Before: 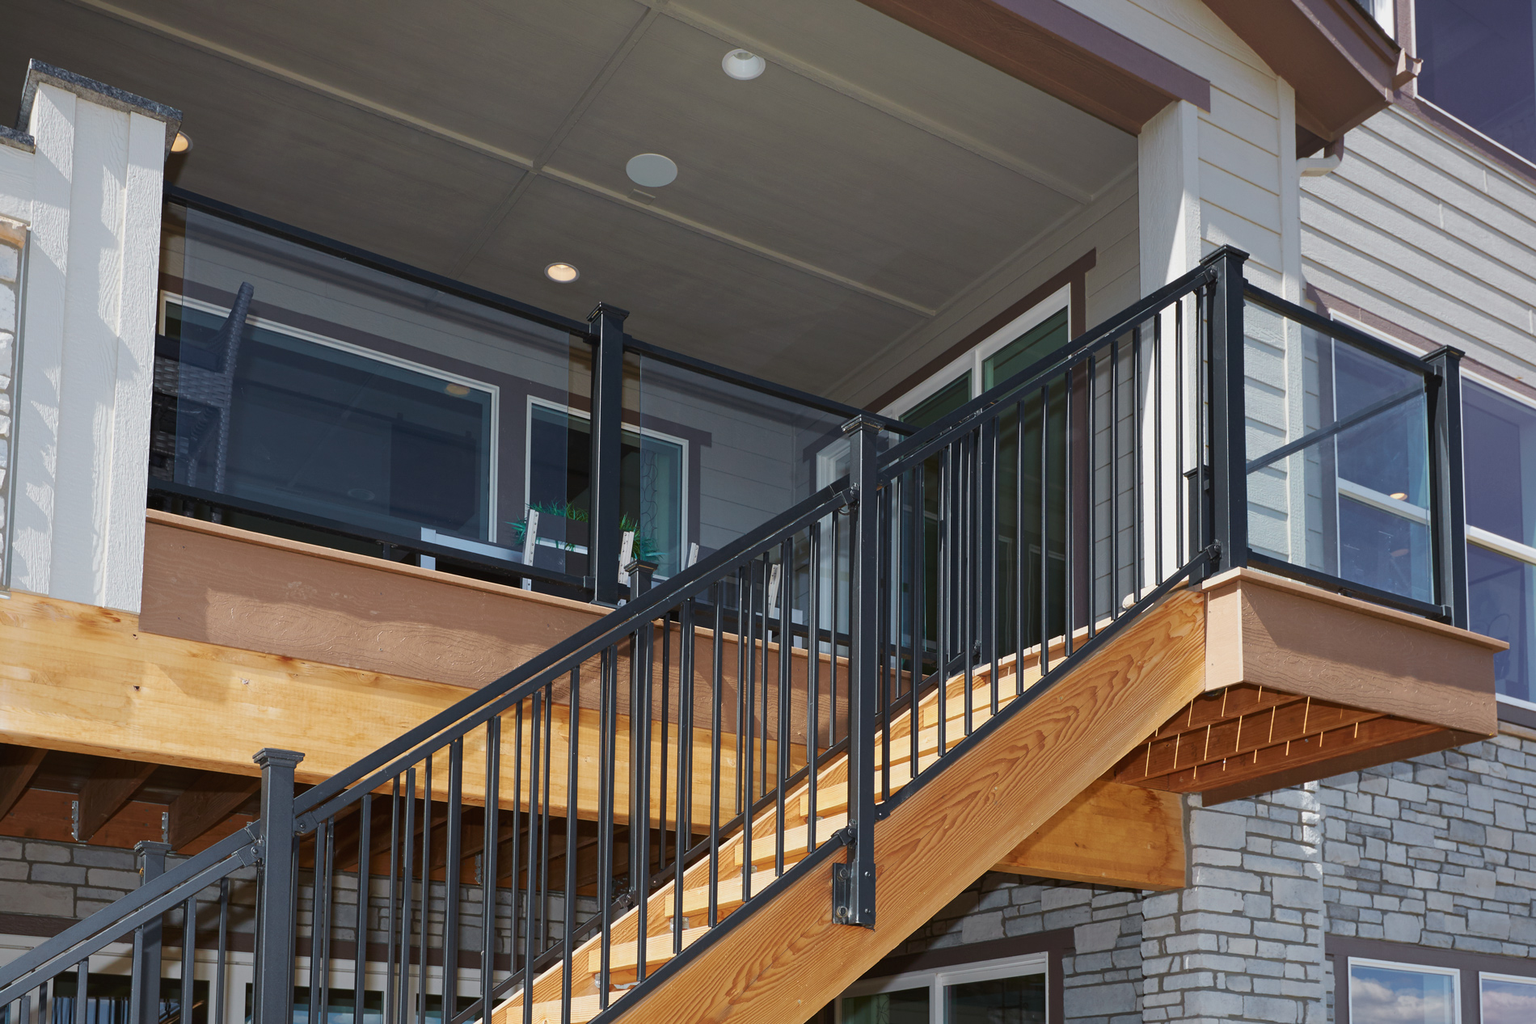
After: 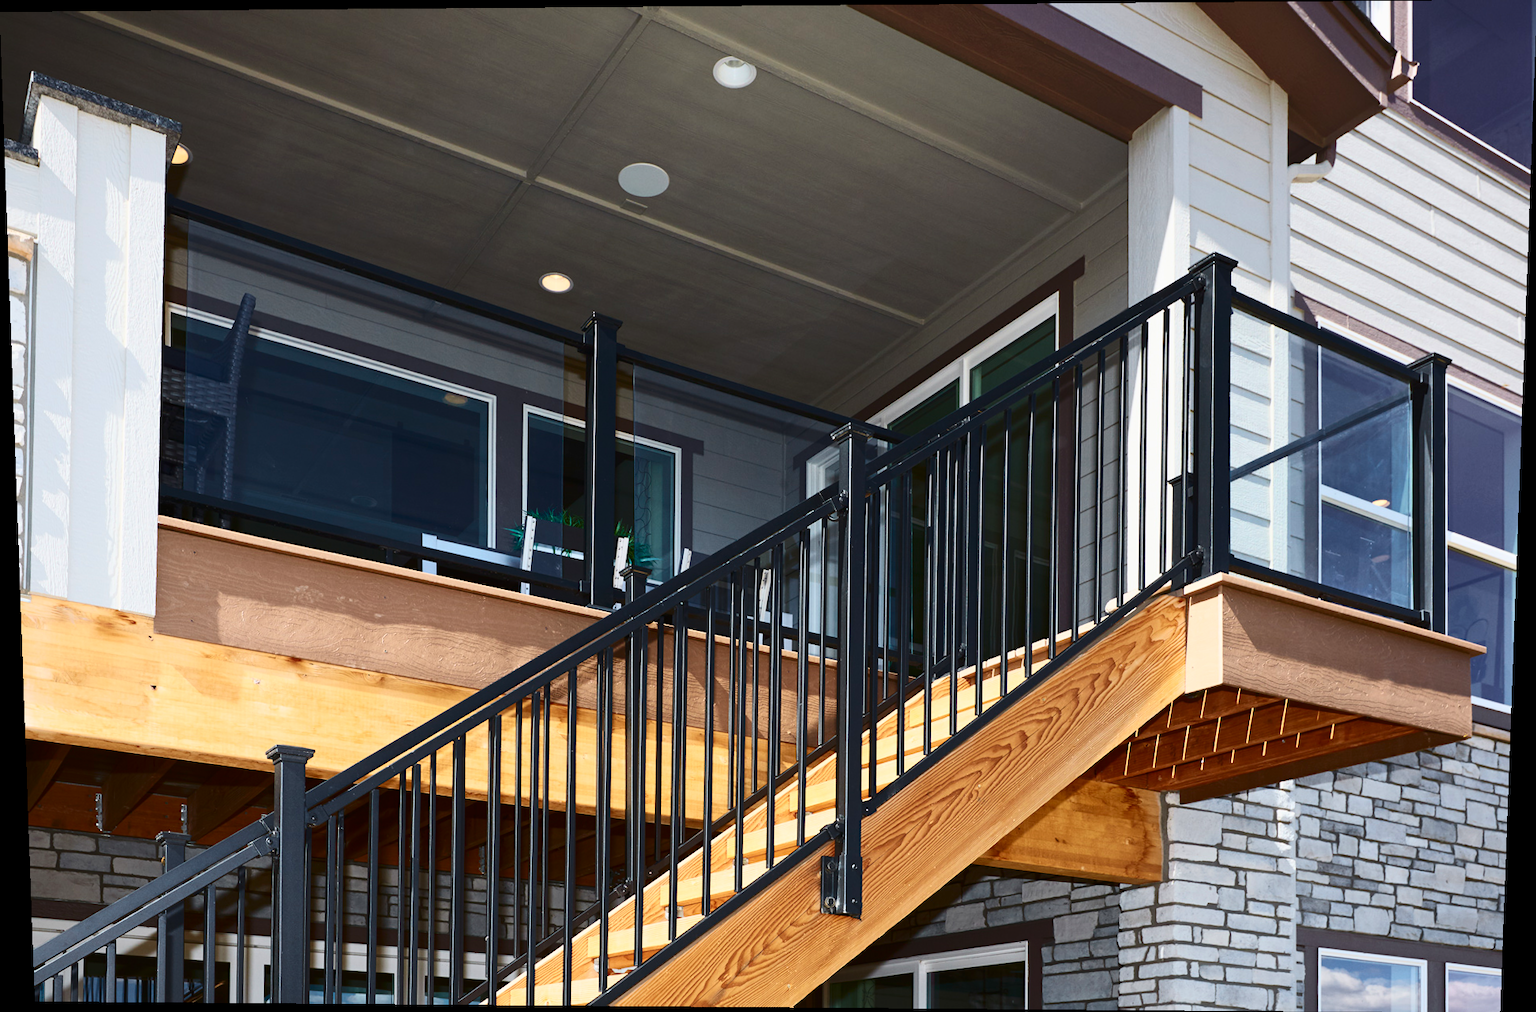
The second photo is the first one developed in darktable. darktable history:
contrast brightness saturation: contrast 0.4, brightness 0.1, saturation 0.21
rotate and perspective: lens shift (vertical) 0.048, lens shift (horizontal) -0.024, automatic cropping off
